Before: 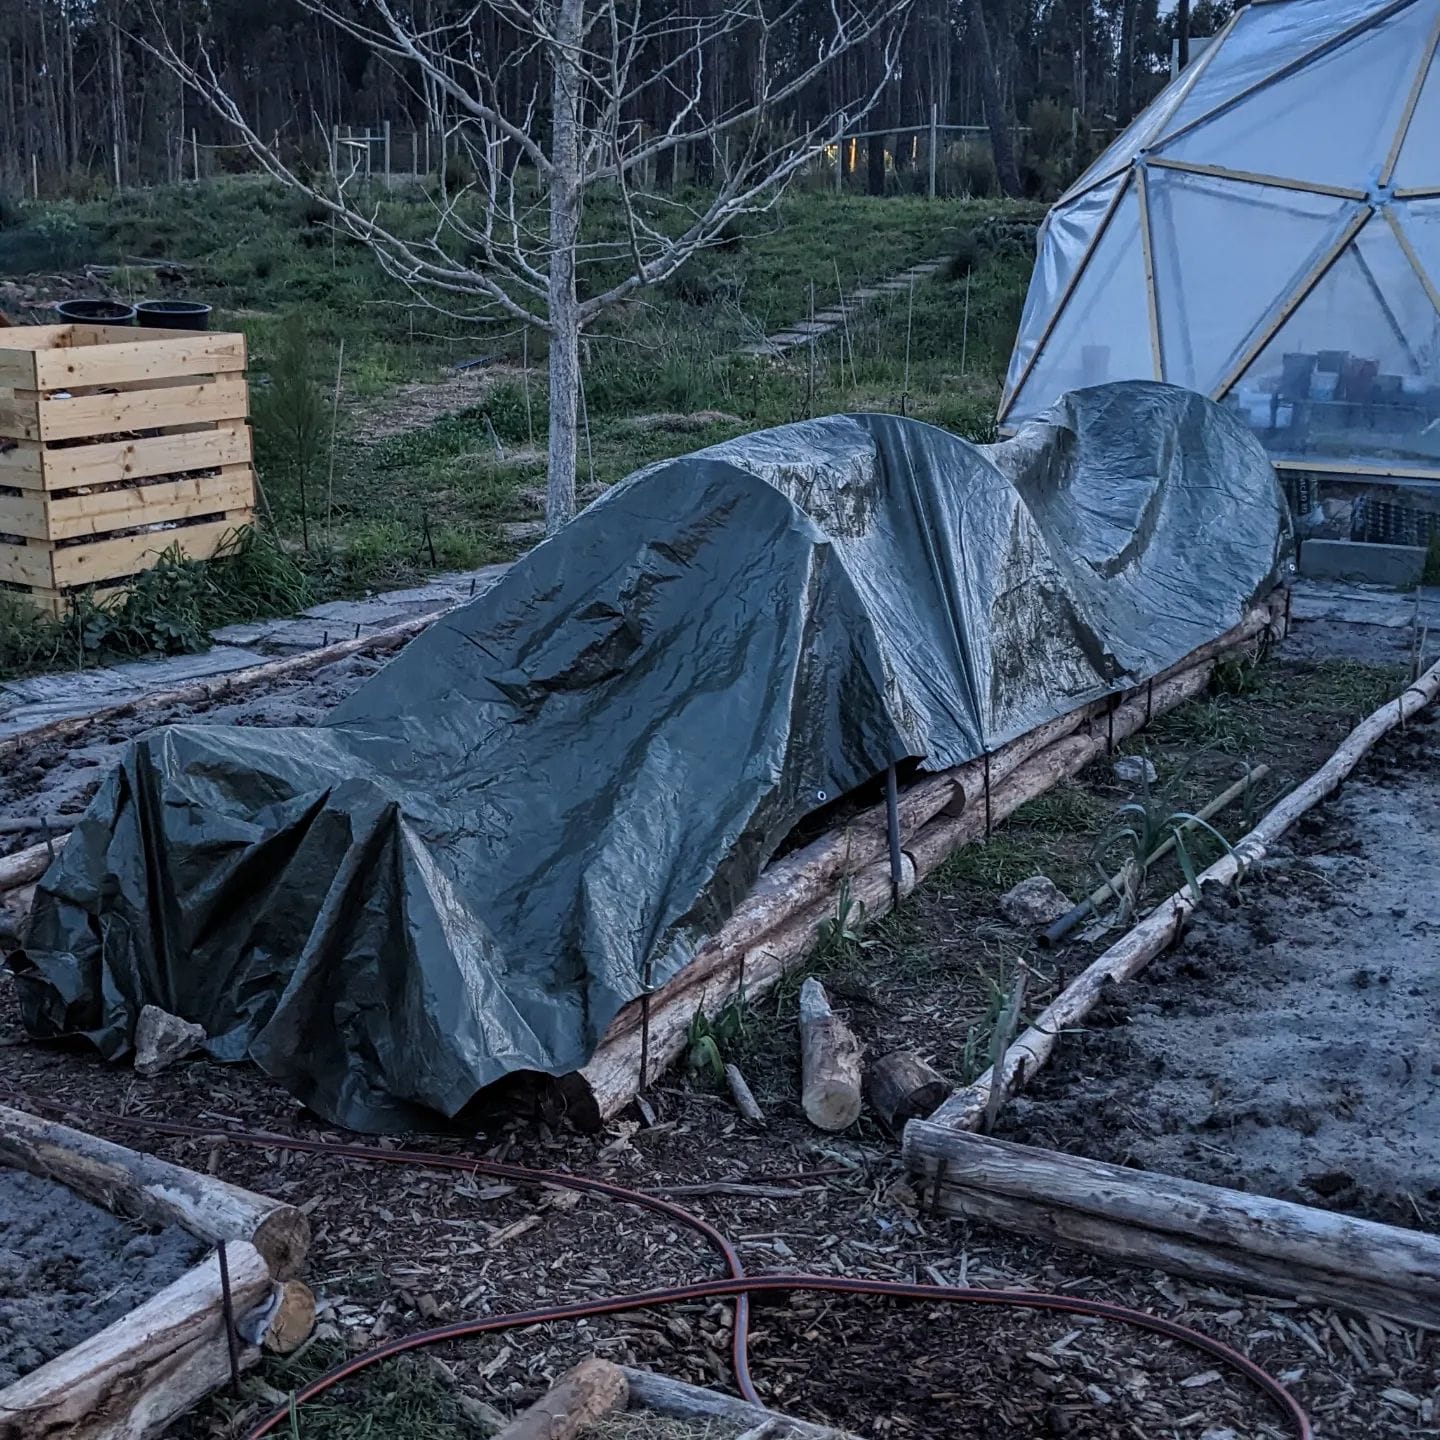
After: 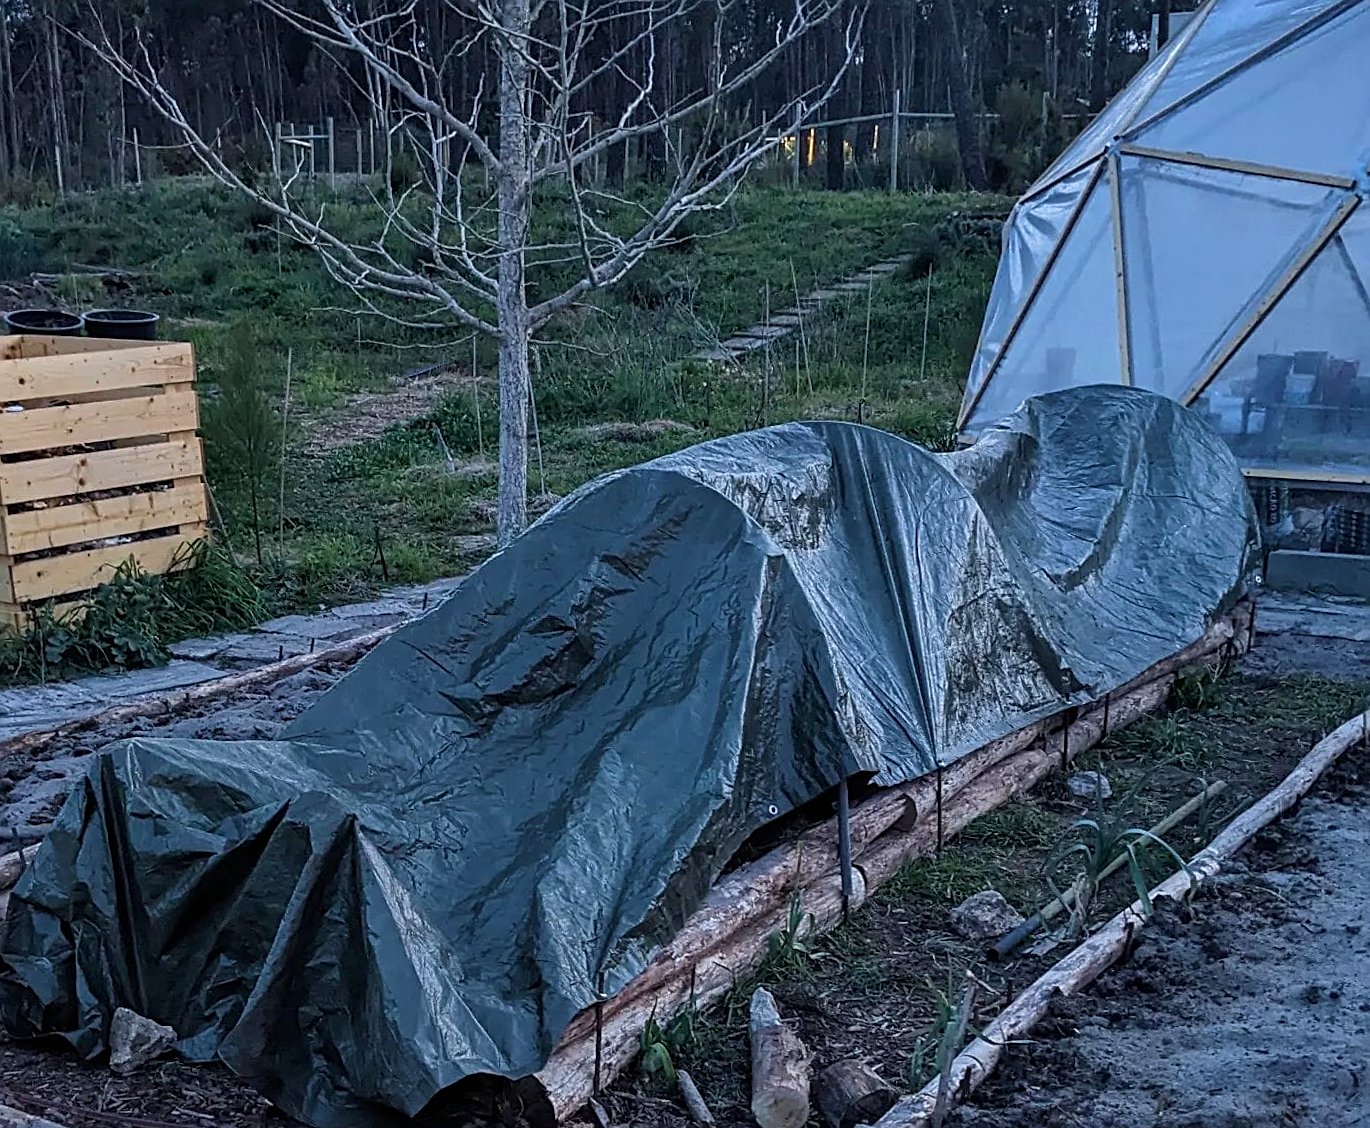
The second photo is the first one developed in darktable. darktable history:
crop: bottom 19.644%
sharpen: on, module defaults
velvia: strength 27%
rotate and perspective: rotation 0.074°, lens shift (vertical) 0.096, lens shift (horizontal) -0.041, crop left 0.043, crop right 0.952, crop top 0.024, crop bottom 0.979
